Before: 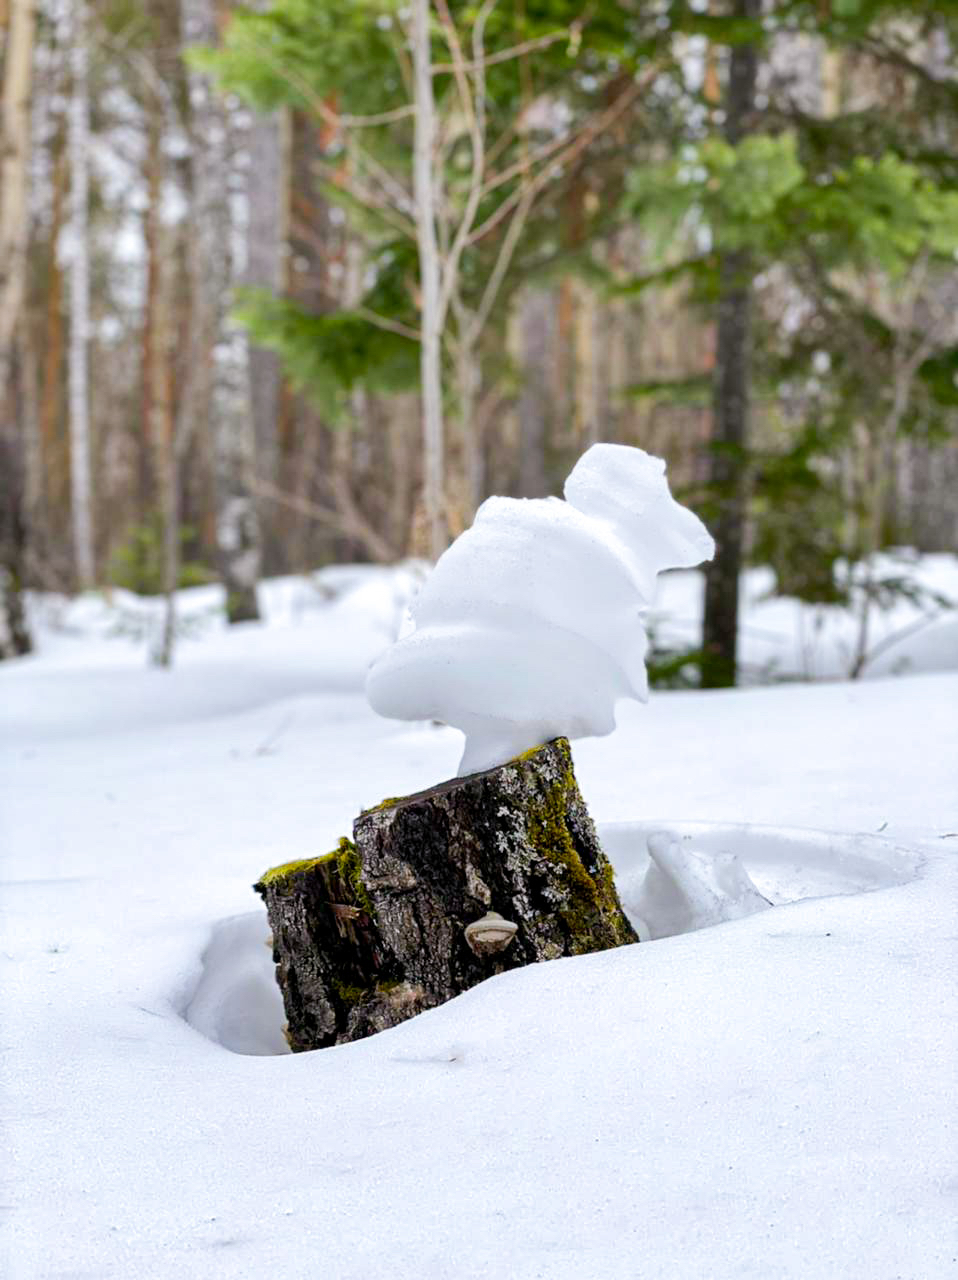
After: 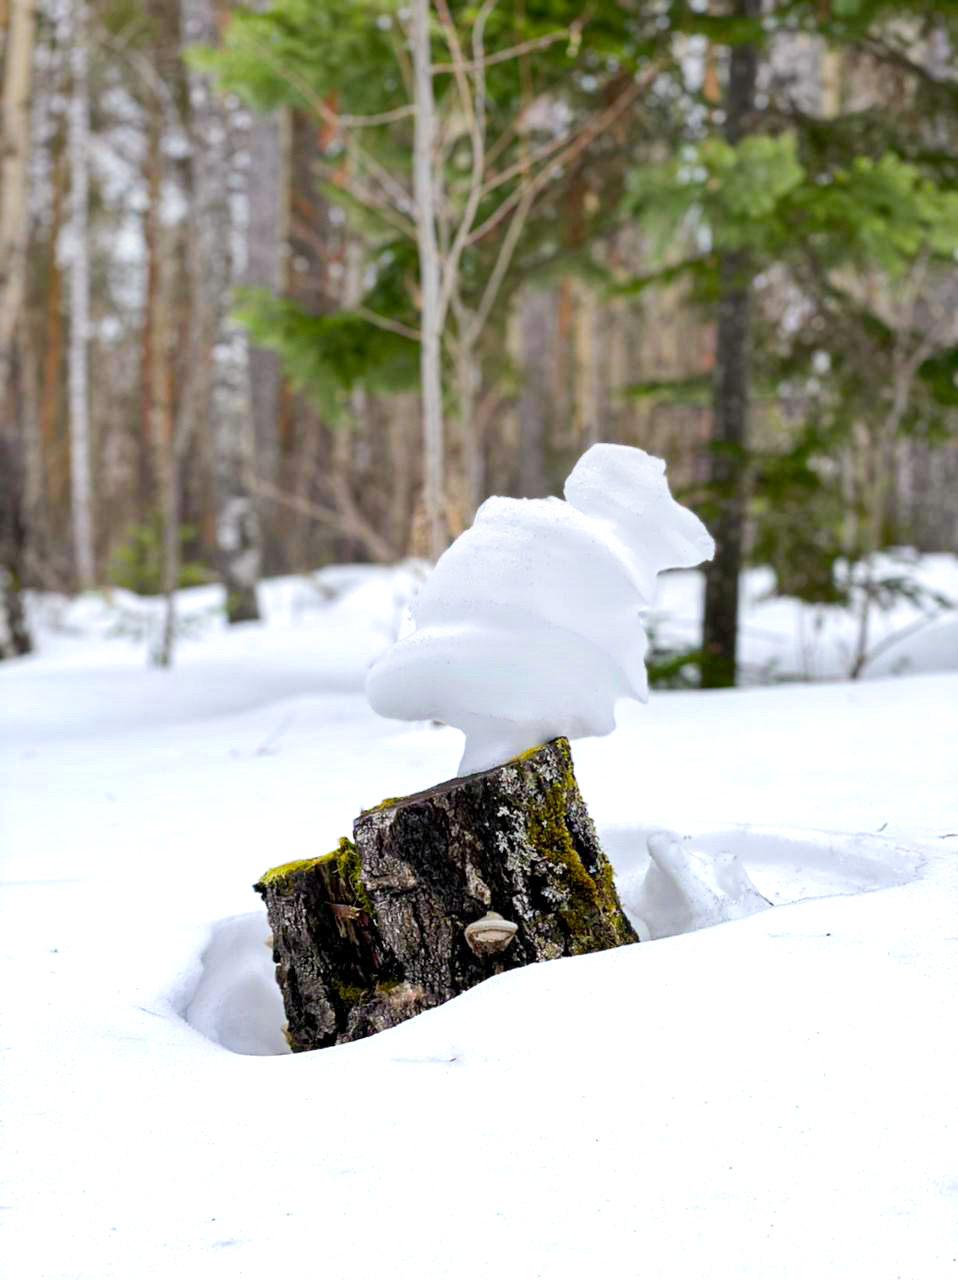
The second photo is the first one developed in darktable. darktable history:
exposure: exposure 0.376 EV, compensate highlight preservation false
graduated density: on, module defaults
